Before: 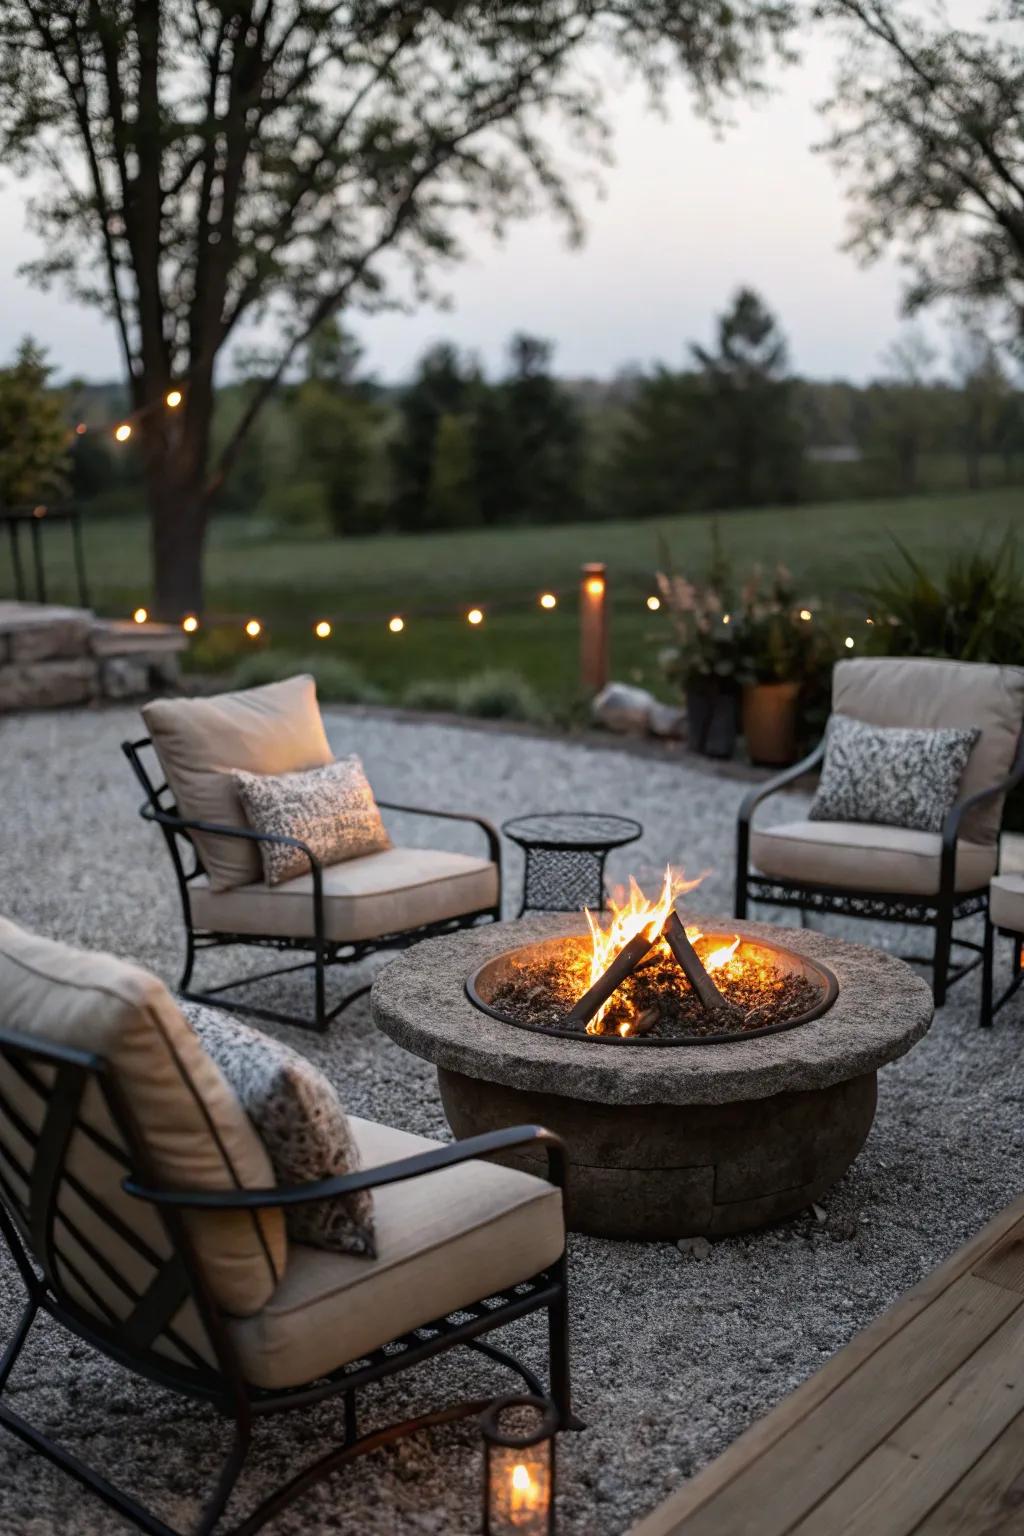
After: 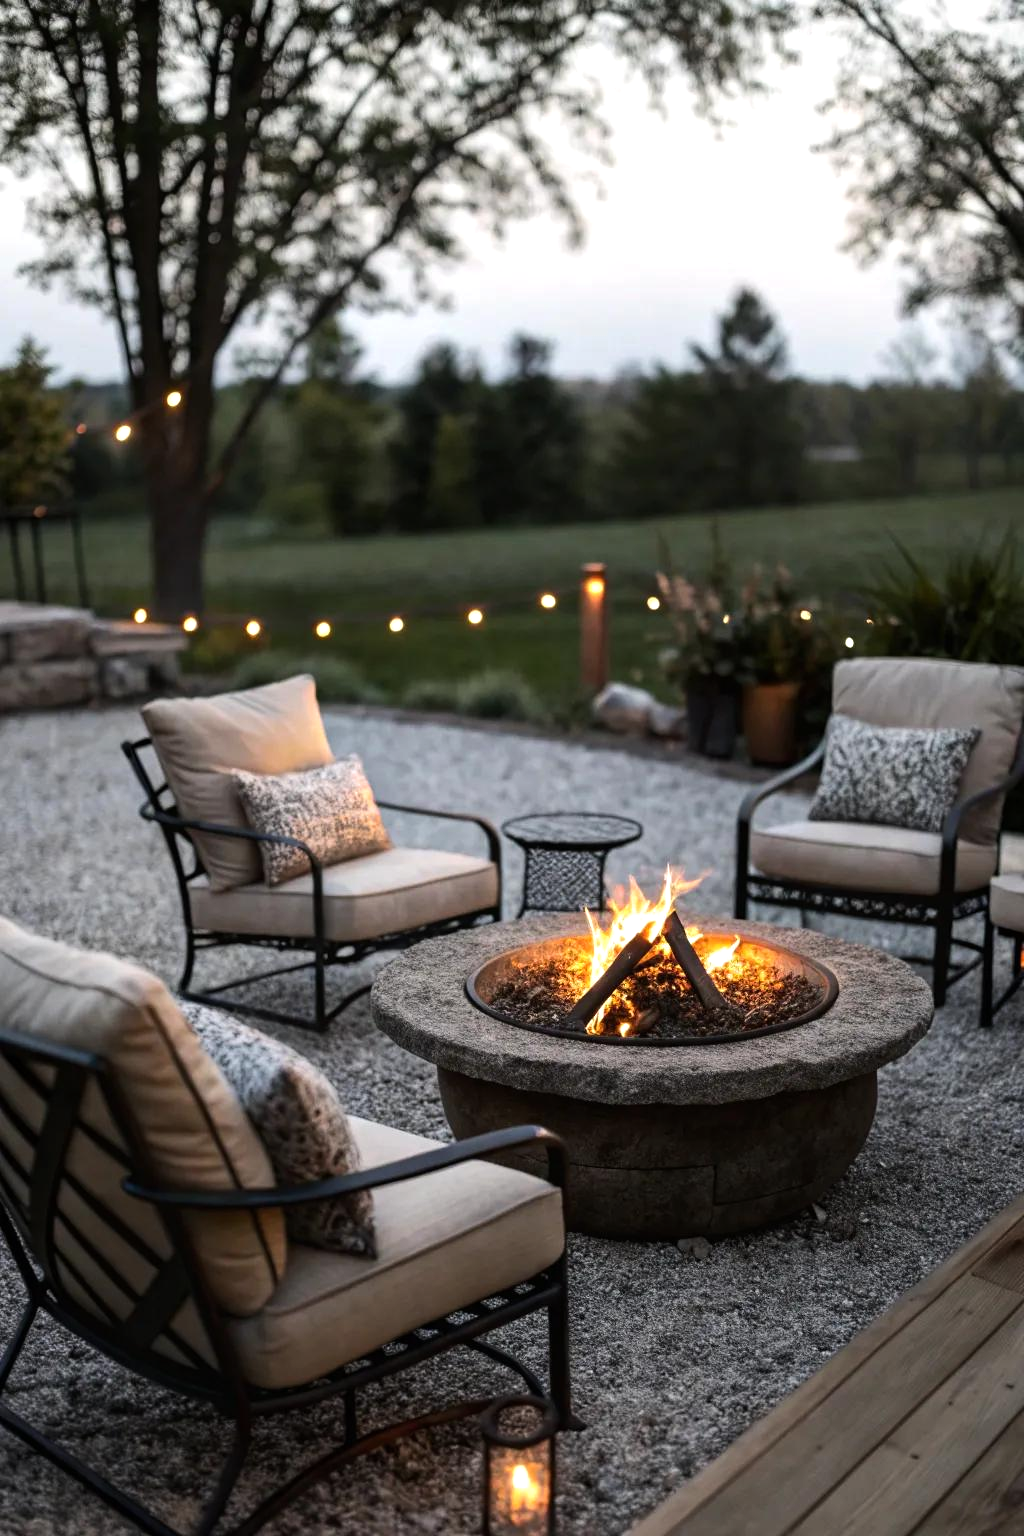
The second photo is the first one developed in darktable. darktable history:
tone equalizer: -8 EV -0.417 EV, -7 EV -0.389 EV, -6 EV -0.333 EV, -5 EV -0.222 EV, -3 EV 0.222 EV, -2 EV 0.333 EV, -1 EV 0.389 EV, +0 EV 0.417 EV, edges refinement/feathering 500, mask exposure compensation -1.57 EV, preserve details no
